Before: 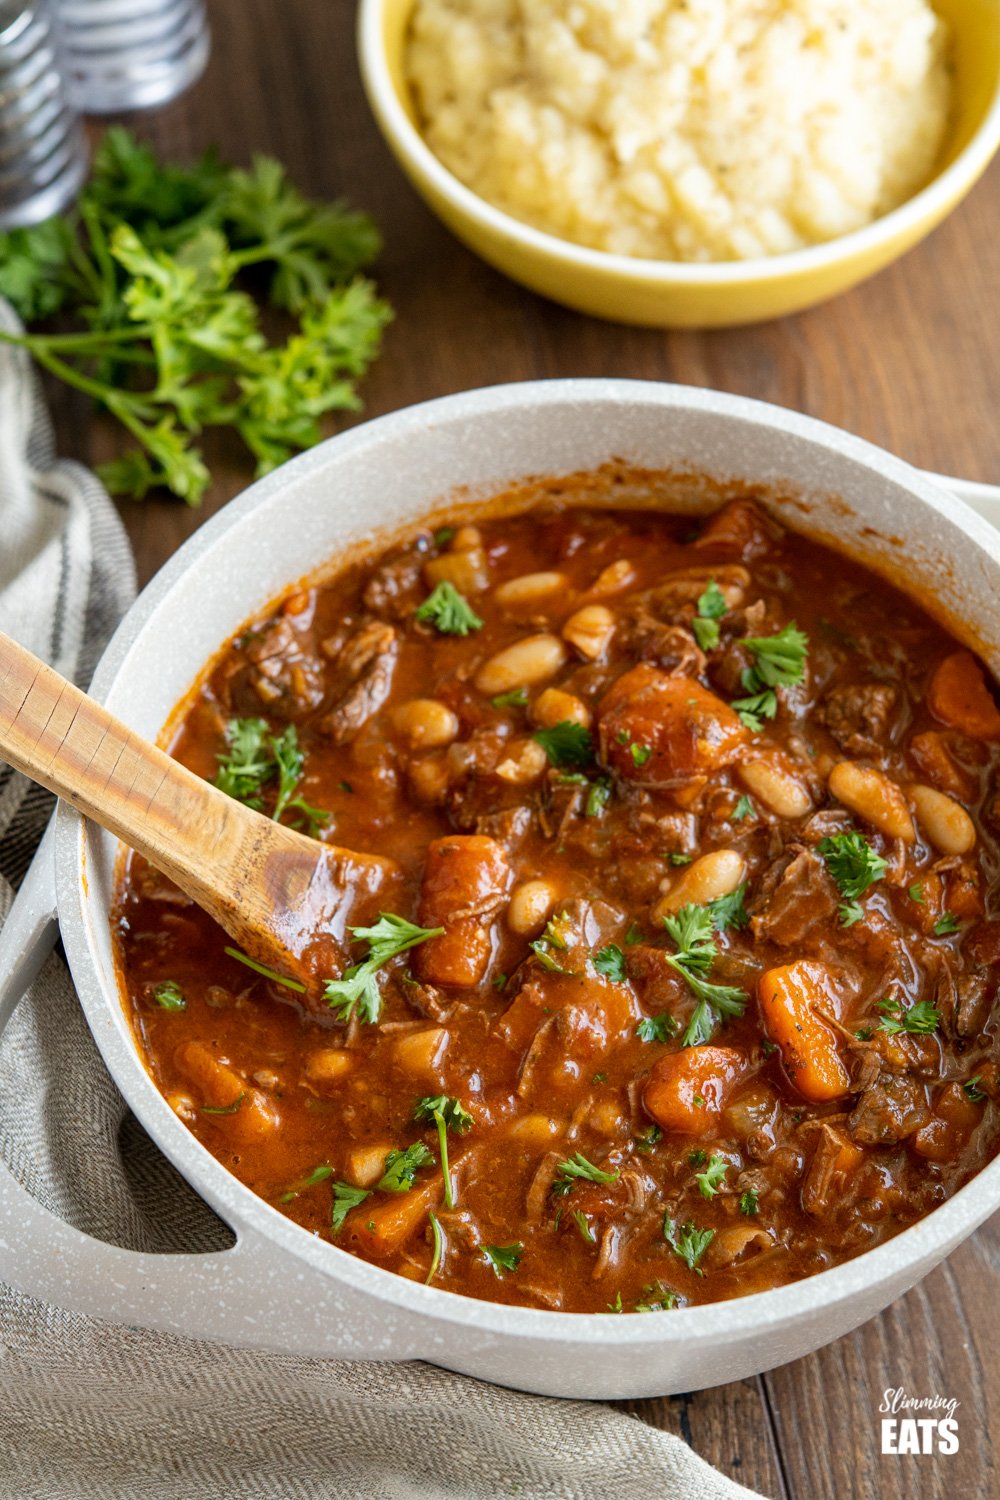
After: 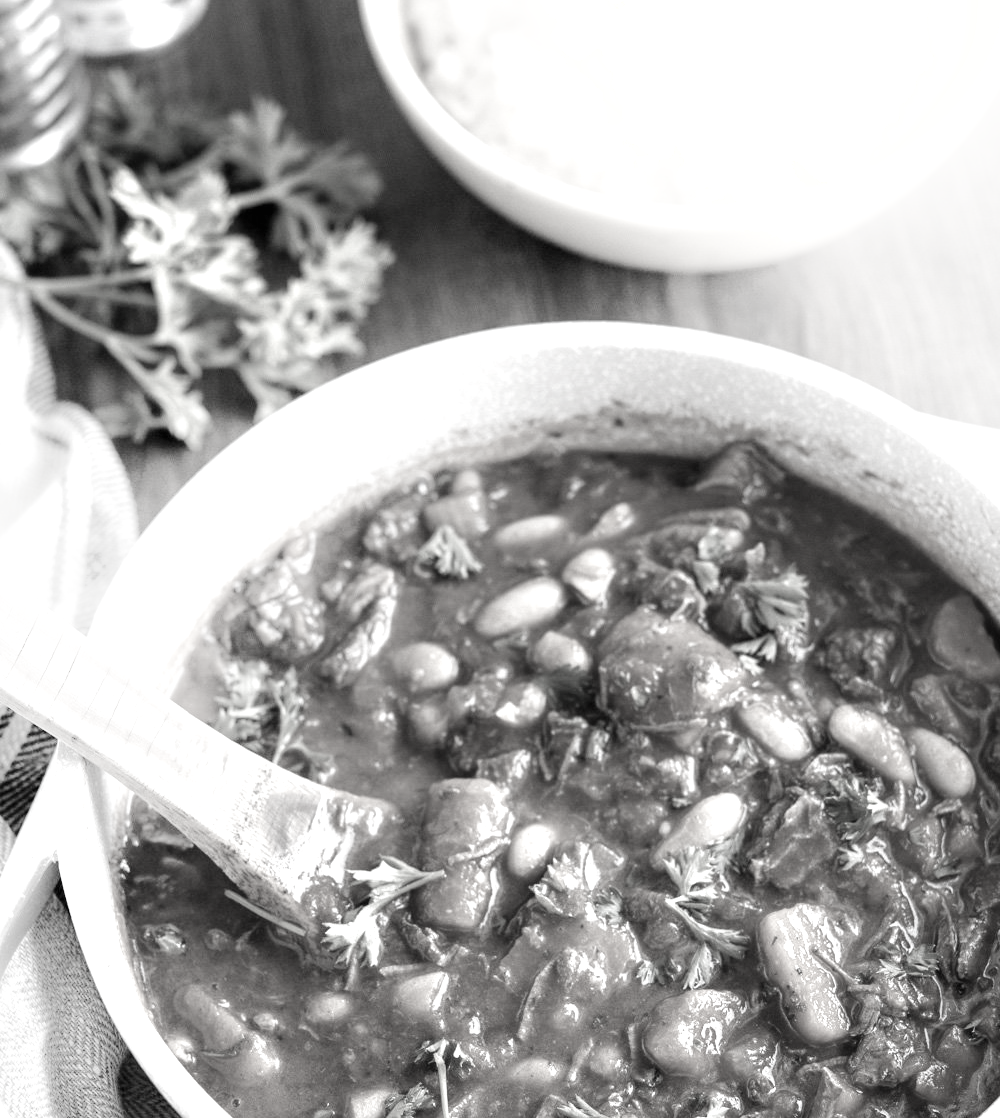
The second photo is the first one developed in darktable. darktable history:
exposure: black level correction 0, exposure 1 EV, compensate highlight preservation false
shadows and highlights: highlights 70.31, soften with gaussian
crop: top 3.848%, bottom 21.593%
contrast brightness saturation: saturation -0.982
